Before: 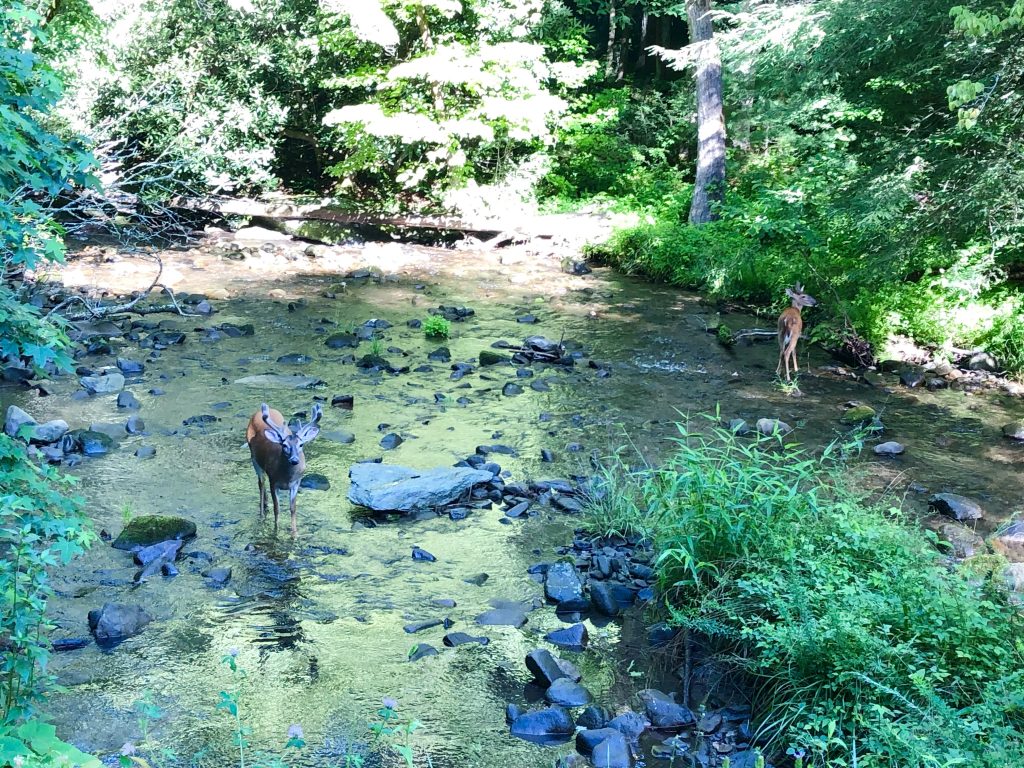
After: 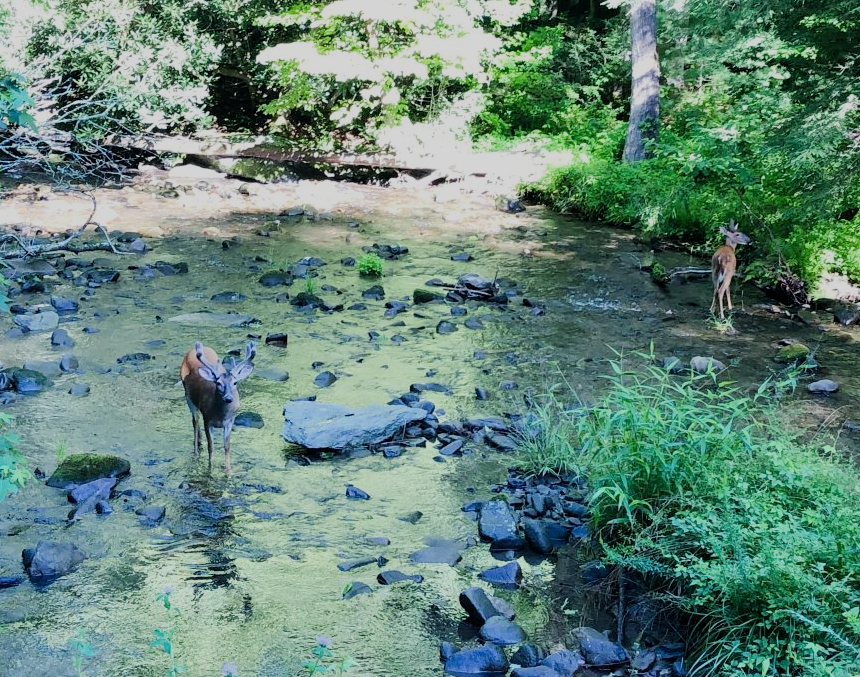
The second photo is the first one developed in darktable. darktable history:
crop: left 6.446%, top 8.188%, right 9.538%, bottom 3.548%
filmic rgb: black relative exposure -7.65 EV, white relative exposure 4.56 EV, hardness 3.61
